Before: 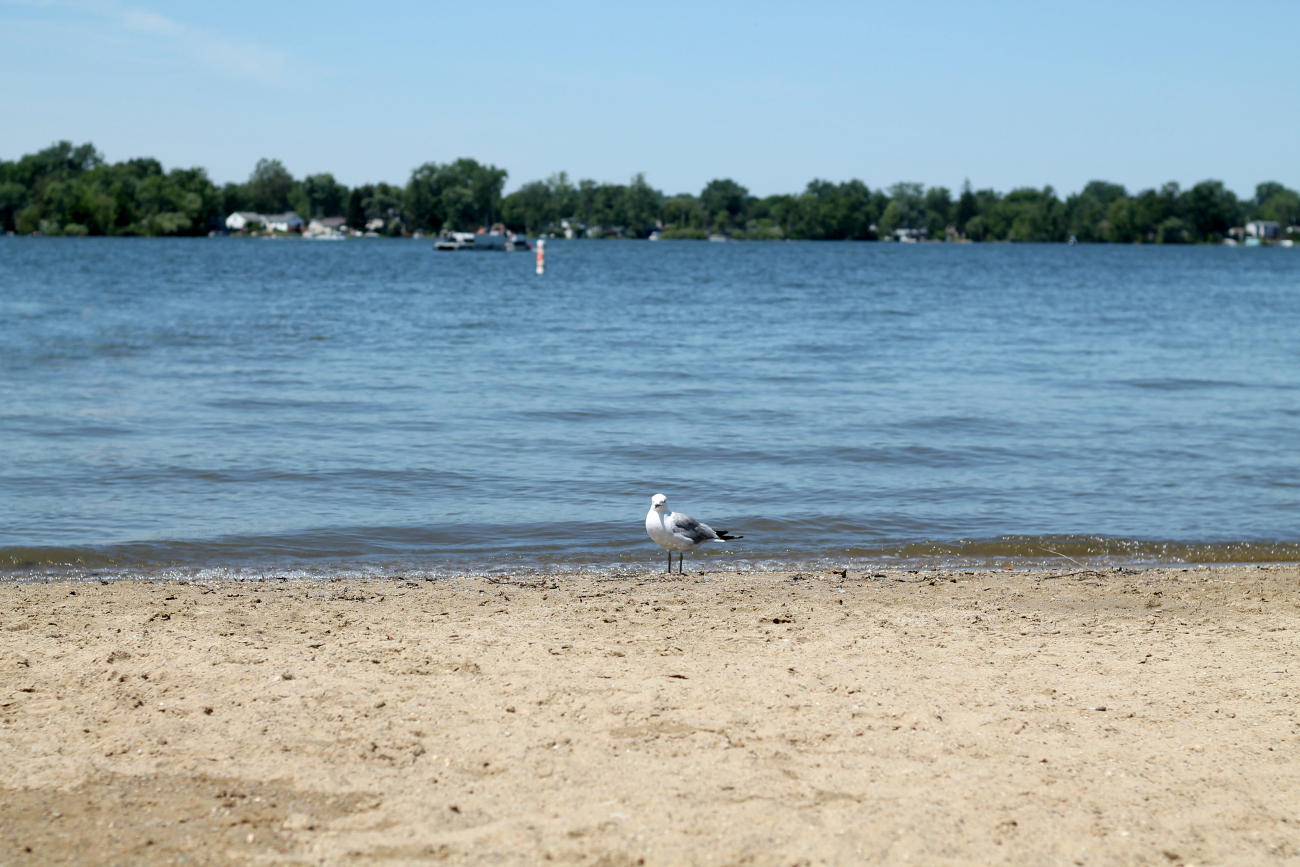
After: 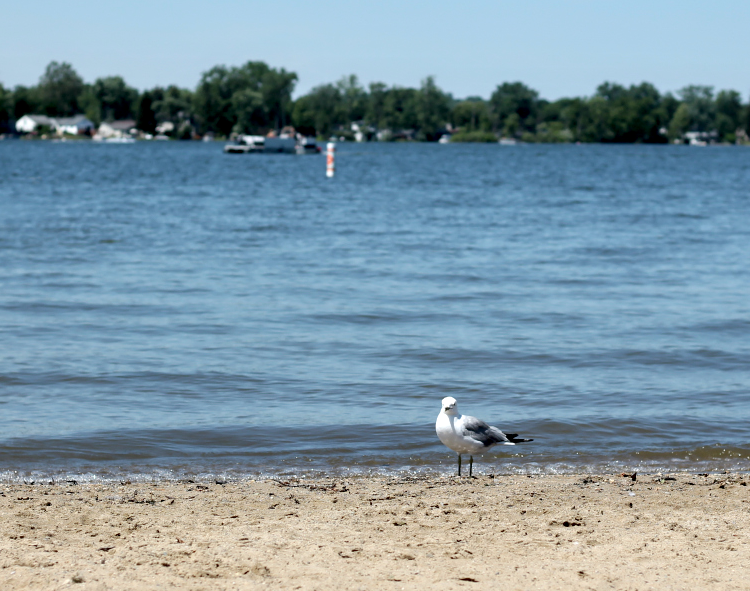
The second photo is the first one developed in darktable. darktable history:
contrast equalizer: octaves 7, y [[0.783, 0.666, 0.575, 0.77, 0.556, 0.501], [0.5 ×6], [0.5 ×6], [0, 0.02, 0.272, 0.399, 0.062, 0], [0 ×6]], mix 0.295
crop: left 16.181%, top 11.268%, right 26.091%, bottom 20.549%
